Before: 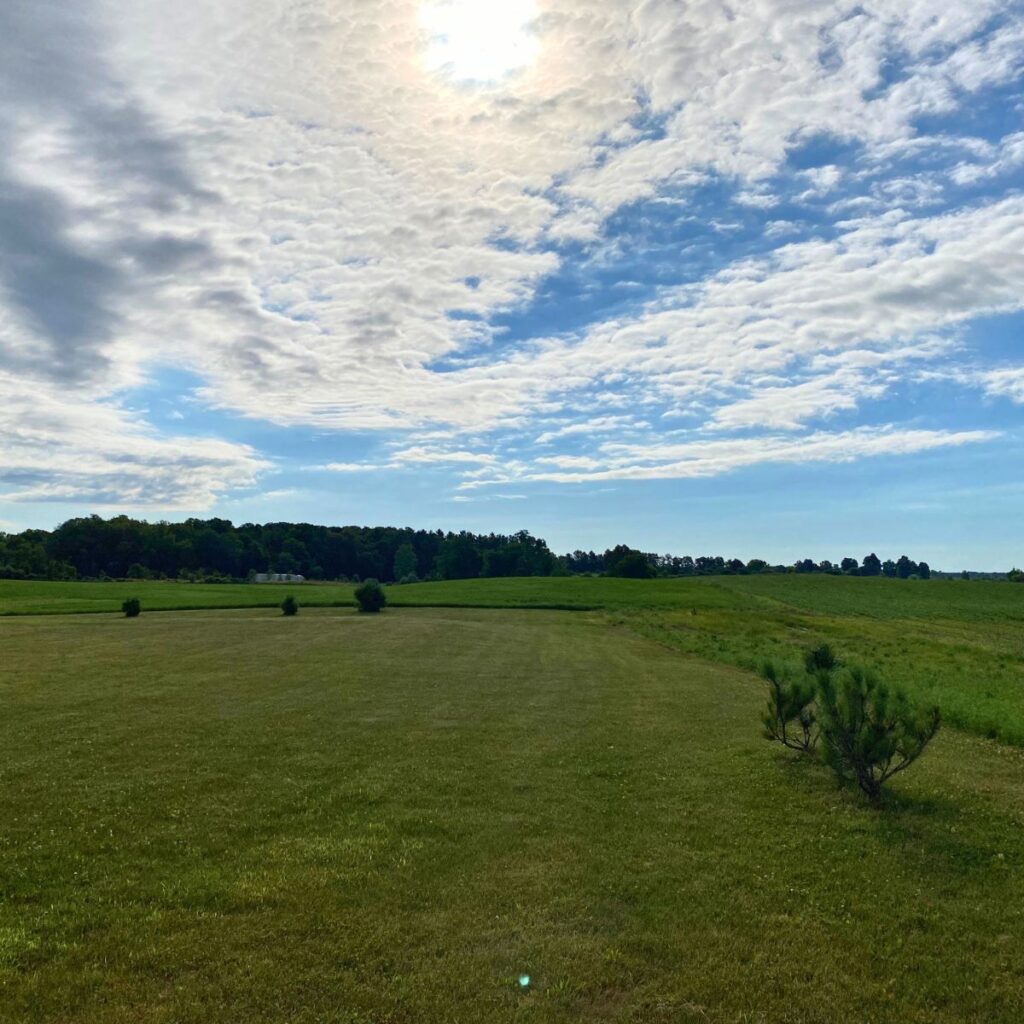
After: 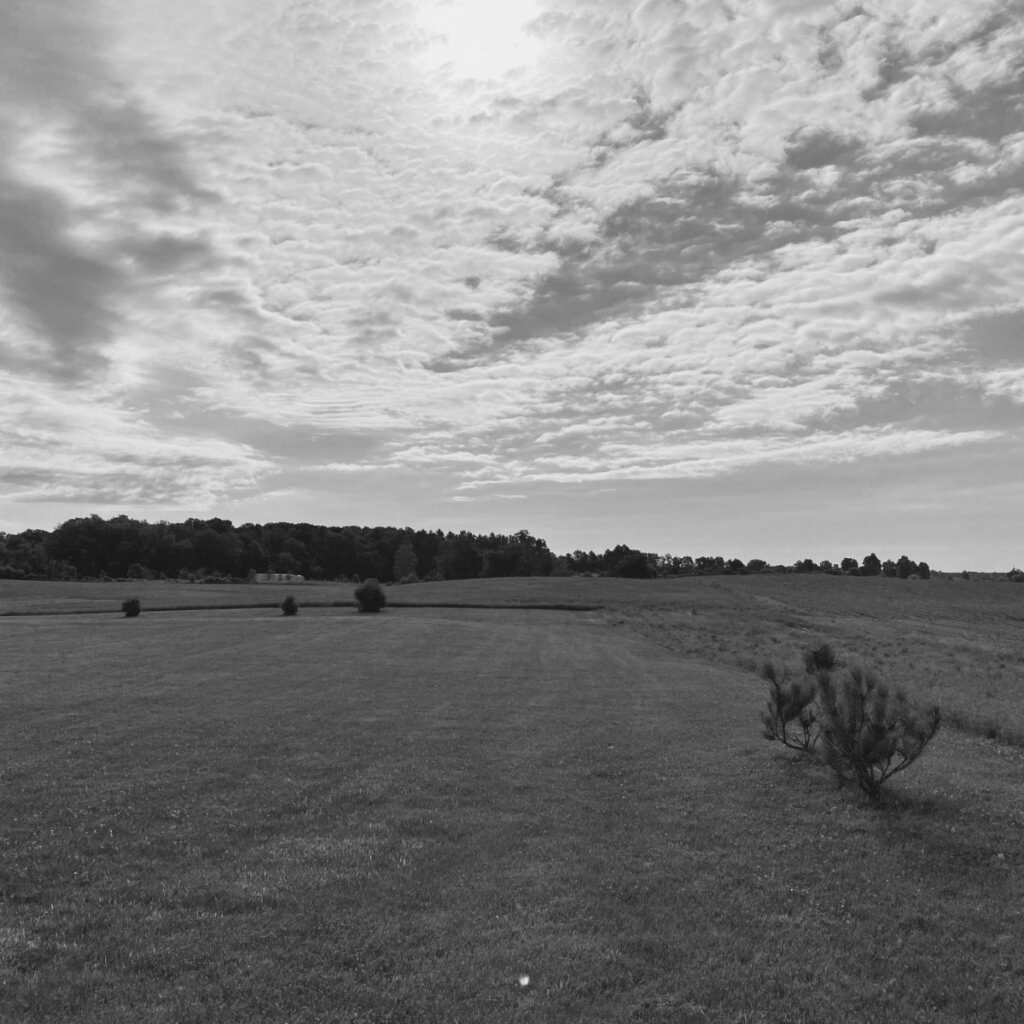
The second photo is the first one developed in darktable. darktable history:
contrast brightness saturation: contrast -0.11
monochrome: on, module defaults
